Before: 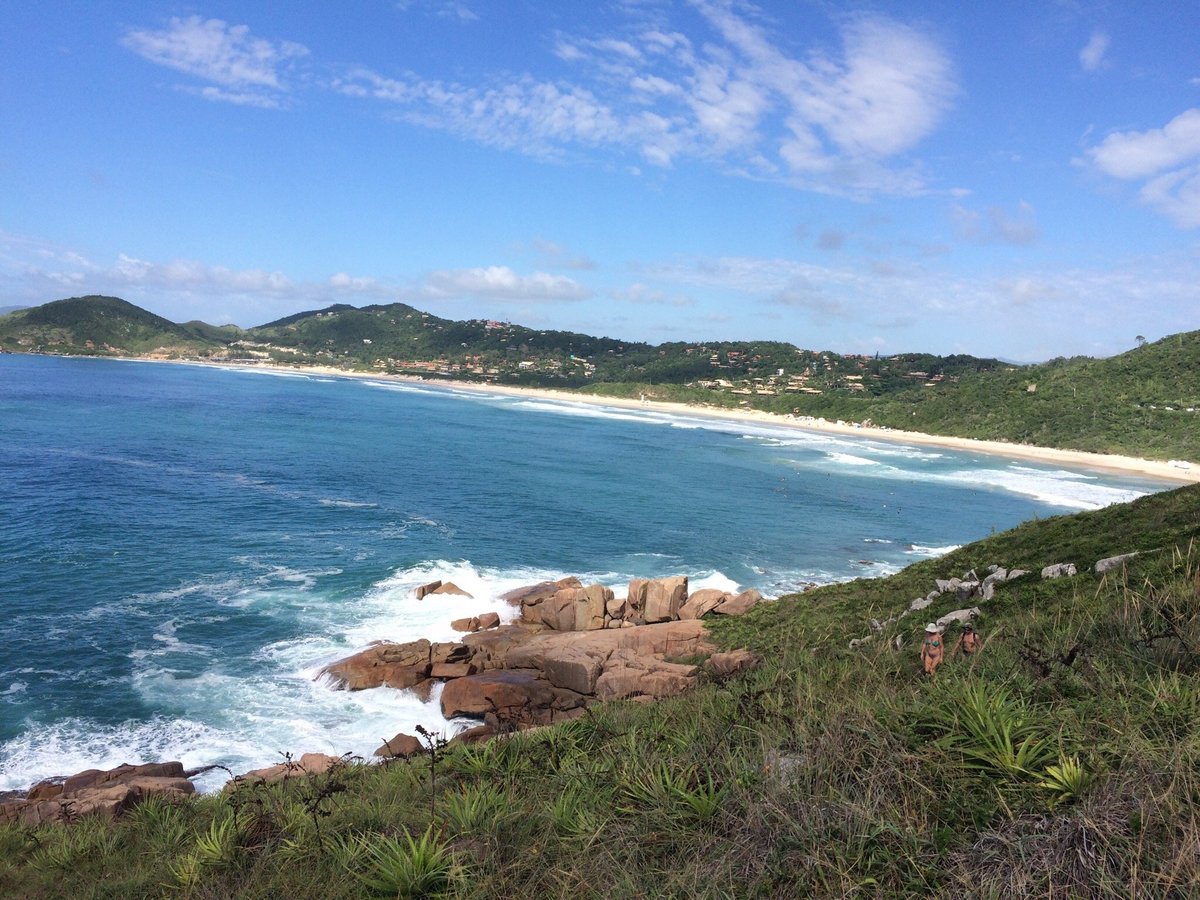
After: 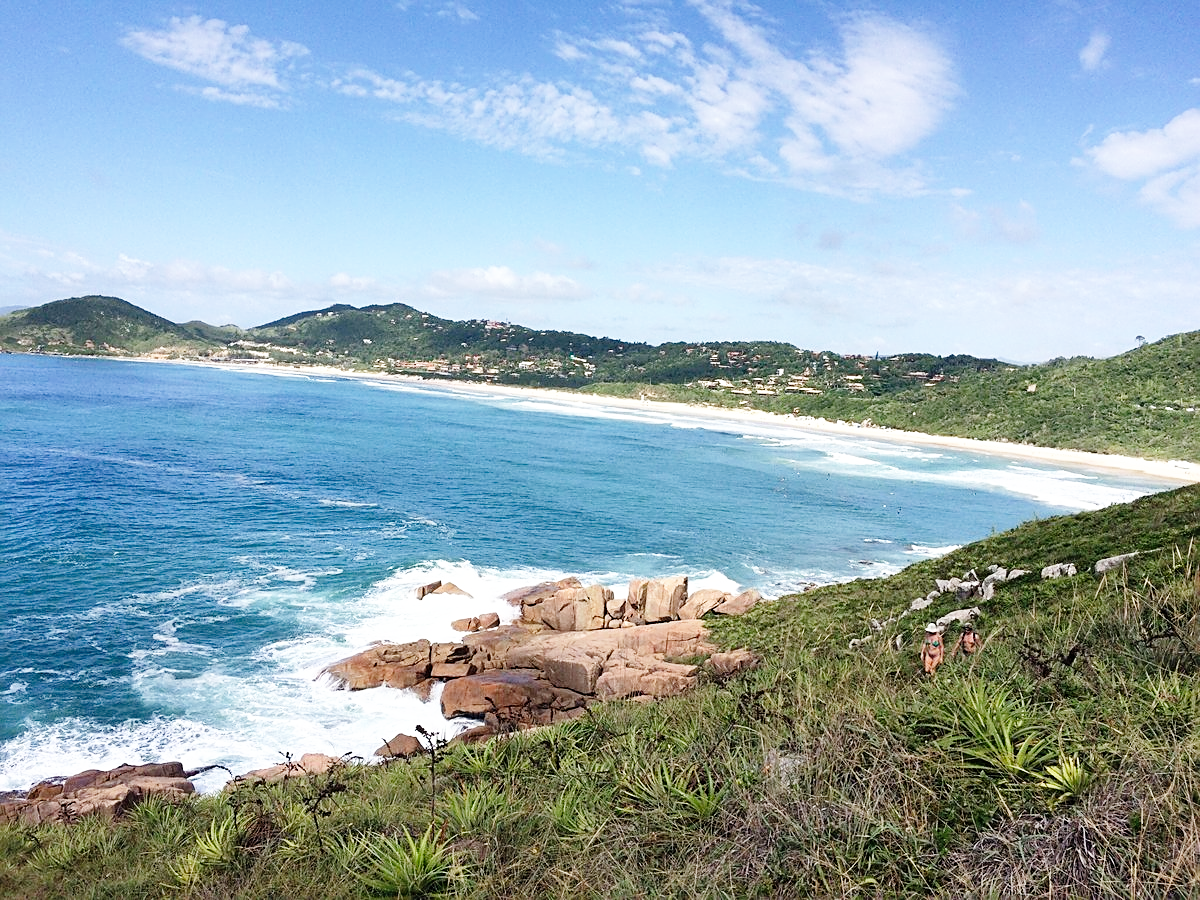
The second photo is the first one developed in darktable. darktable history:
base curve: curves: ch0 [(0, 0) (0.008, 0.007) (0.022, 0.029) (0.048, 0.089) (0.092, 0.197) (0.191, 0.399) (0.275, 0.534) (0.357, 0.65) (0.477, 0.78) (0.542, 0.833) (0.799, 0.973) (1, 1)], preserve colors none
shadows and highlights: radius 337.17, shadows 29.01, soften with gaussian
sharpen: on, module defaults
